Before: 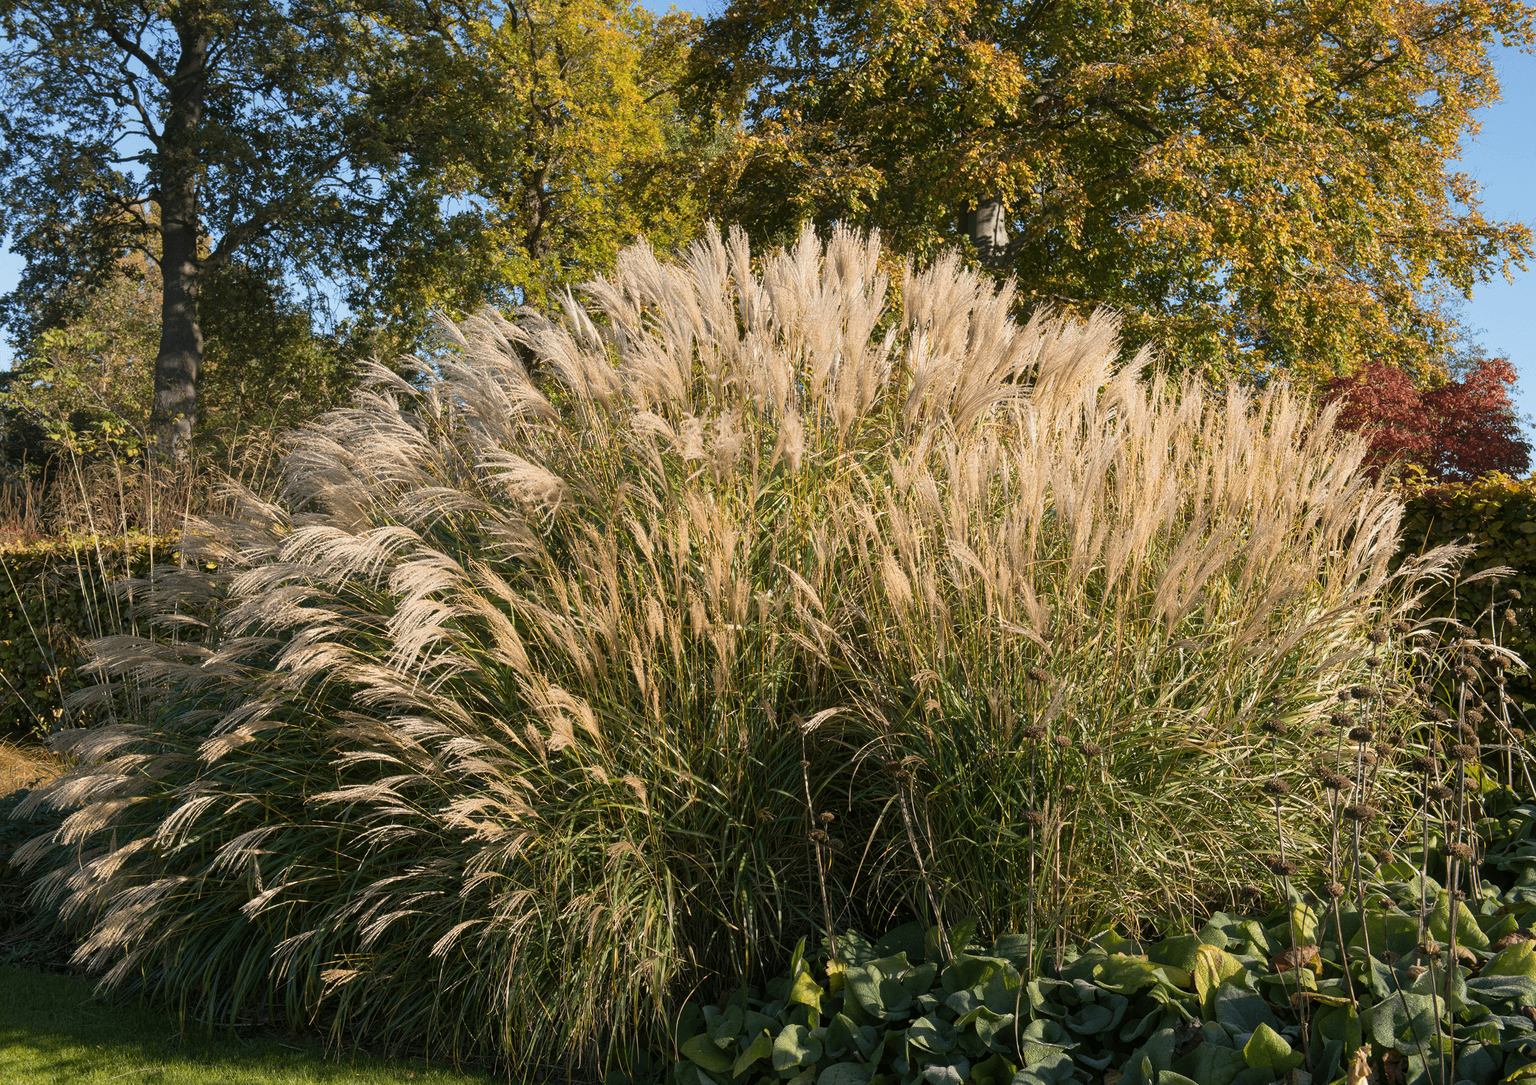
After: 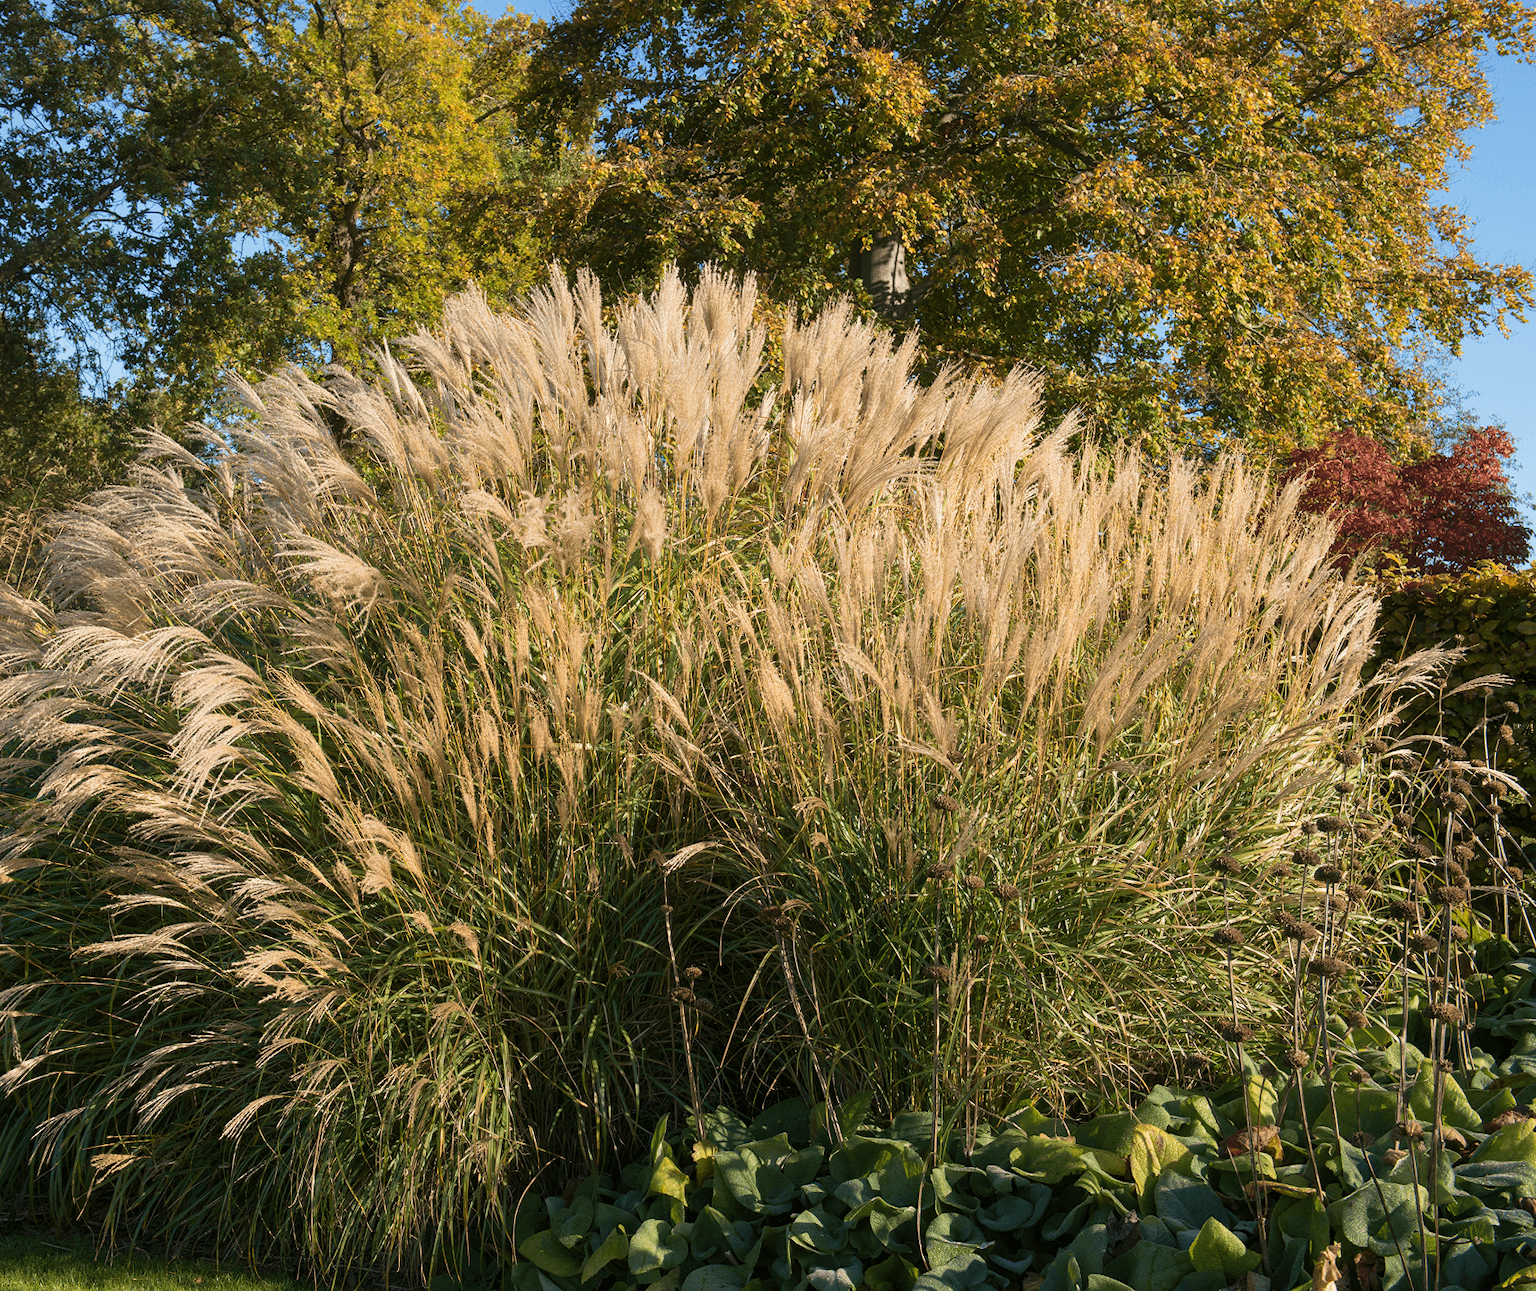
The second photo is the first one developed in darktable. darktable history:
crop: left 15.938%
velvia: on, module defaults
